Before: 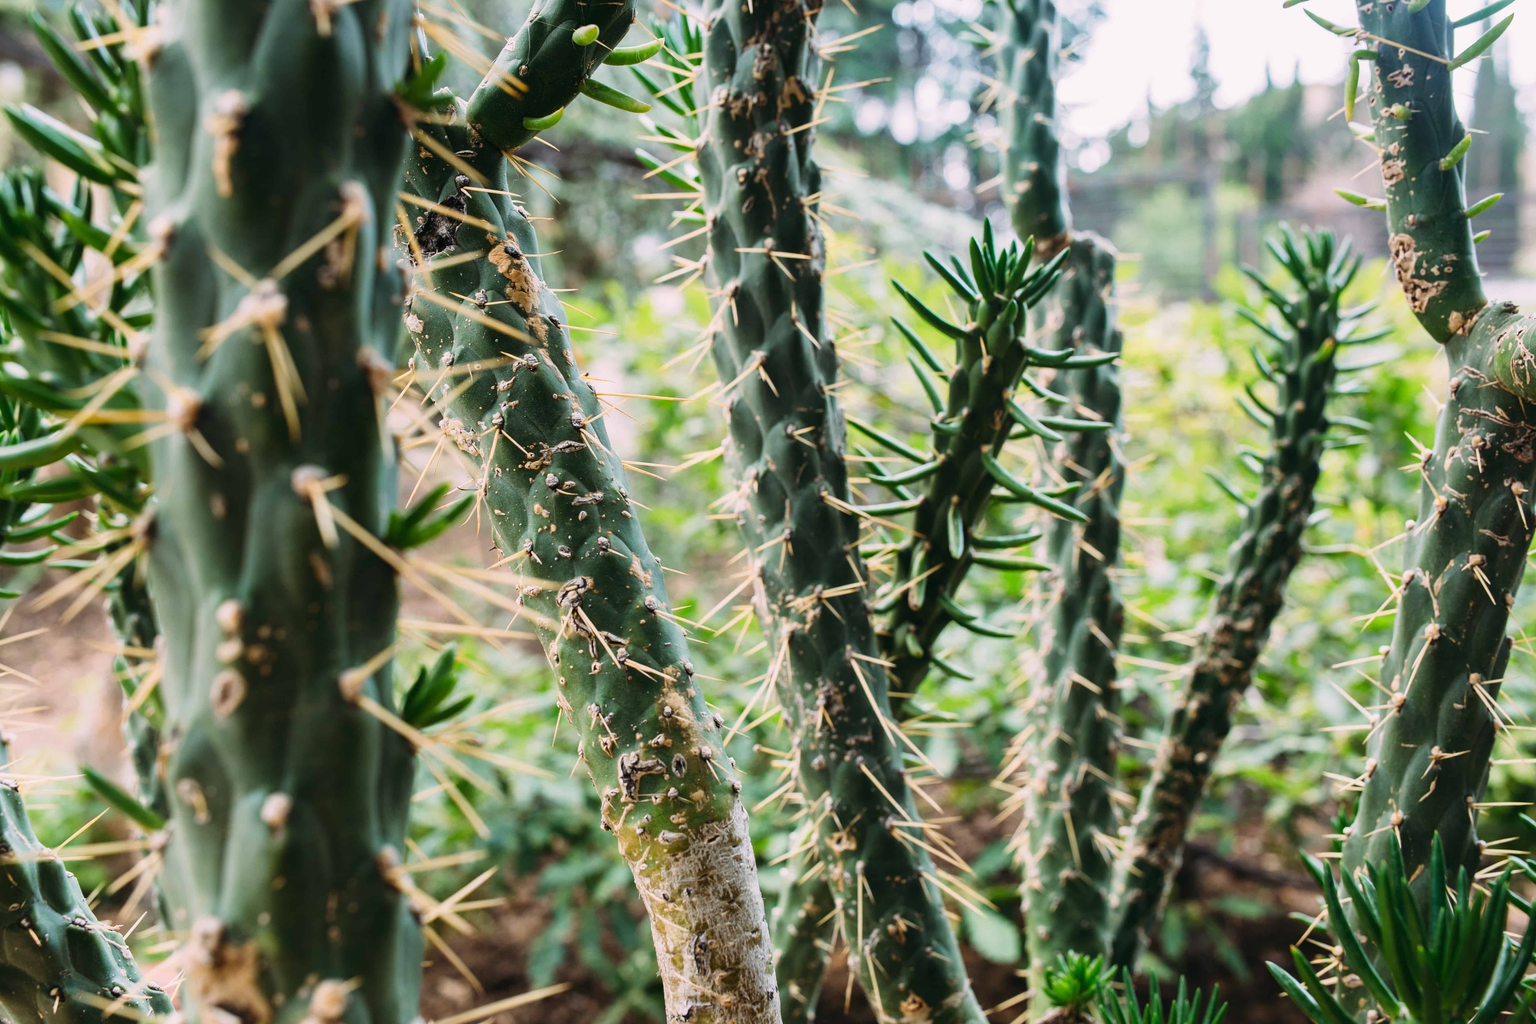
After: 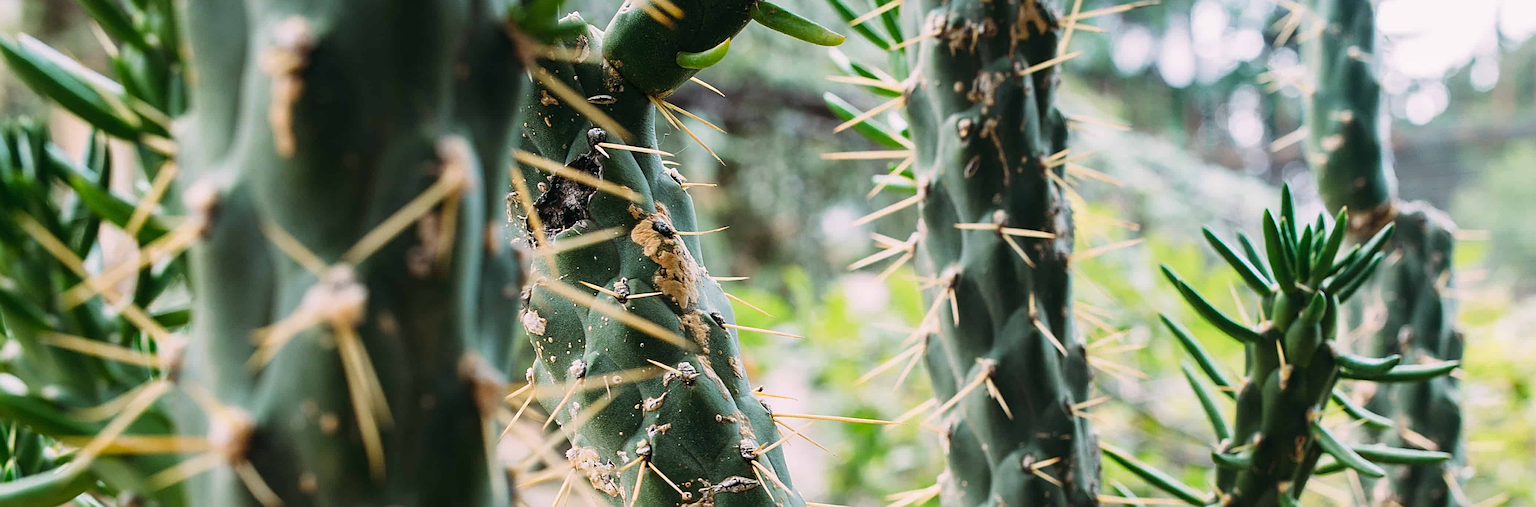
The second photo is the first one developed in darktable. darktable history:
crop: left 0.518%, top 7.638%, right 23.311%, bottom 54.621%
sharpen: radius 3.122
